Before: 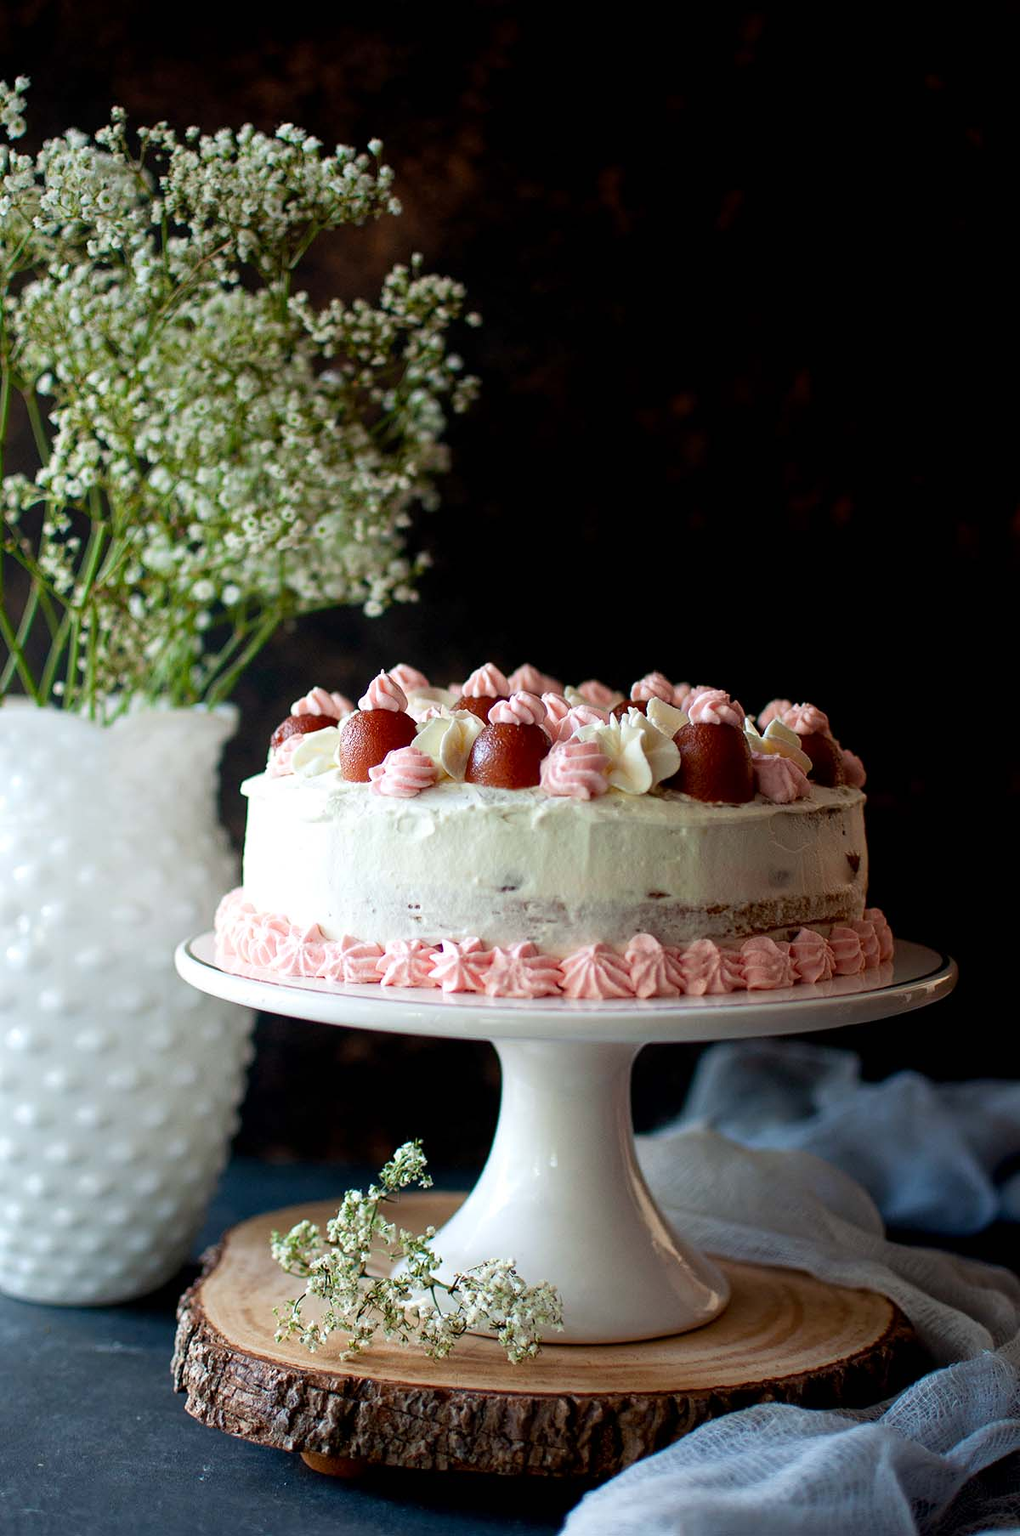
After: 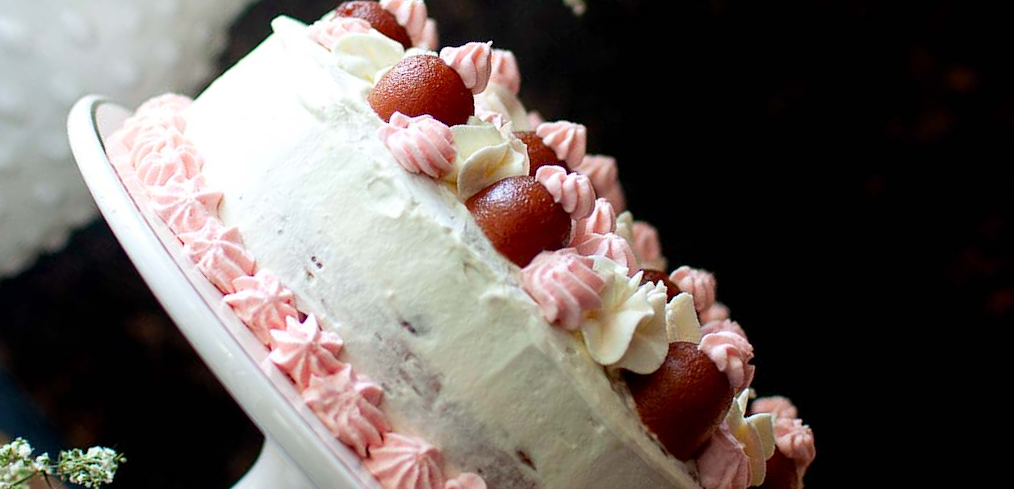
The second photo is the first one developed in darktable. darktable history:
crop and rotate: angle -45.98°, top 16.175%, right 0.868%, bottom 11.744%
